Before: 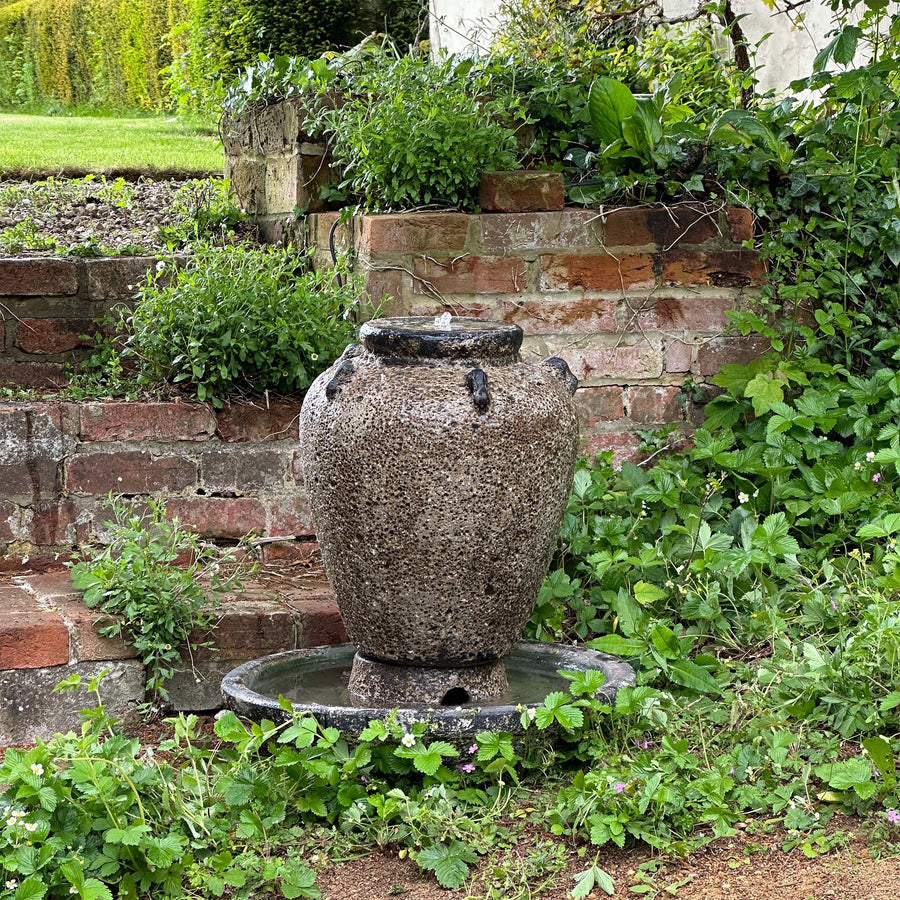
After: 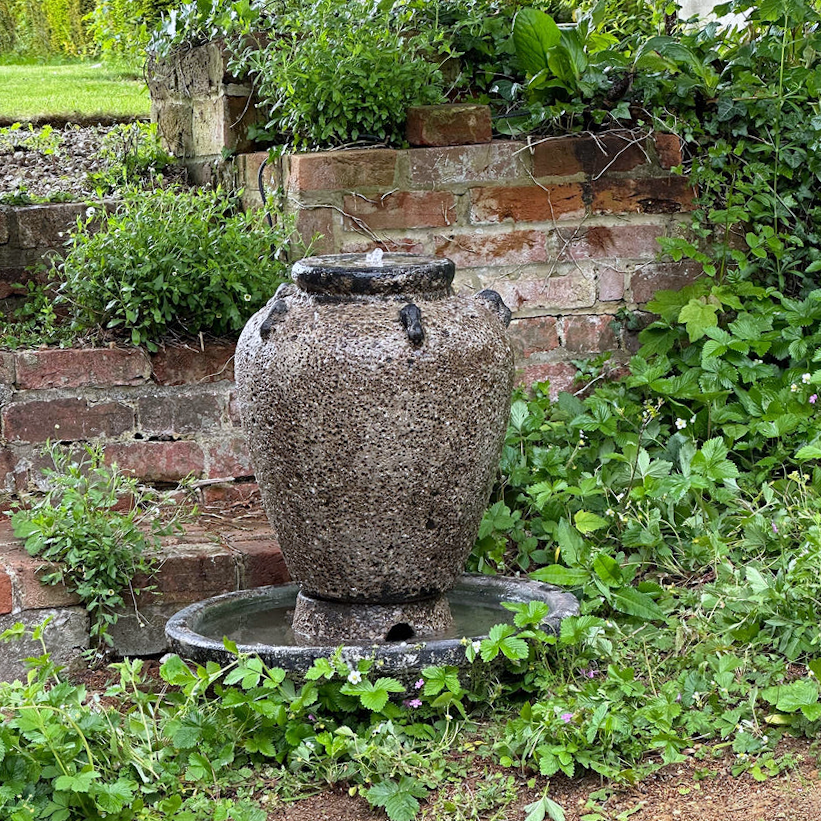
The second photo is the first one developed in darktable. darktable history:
crop and rotate: angle 1.96°, left 5.673%, top 5.673%
white balance: red 0.976, blue 1.04
